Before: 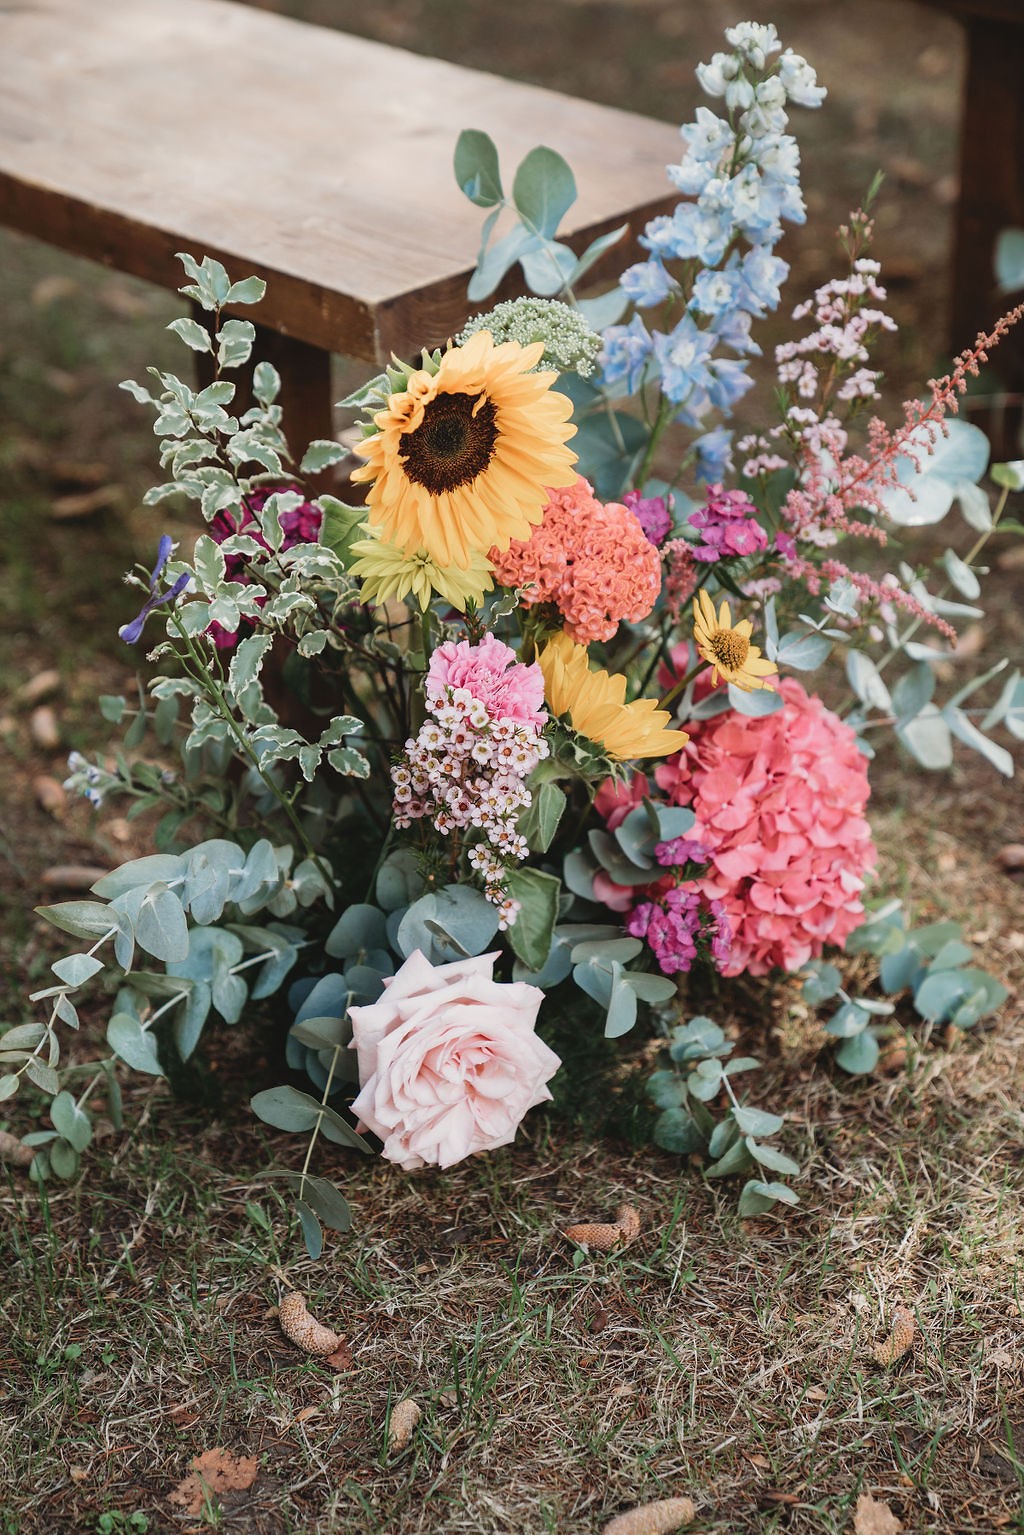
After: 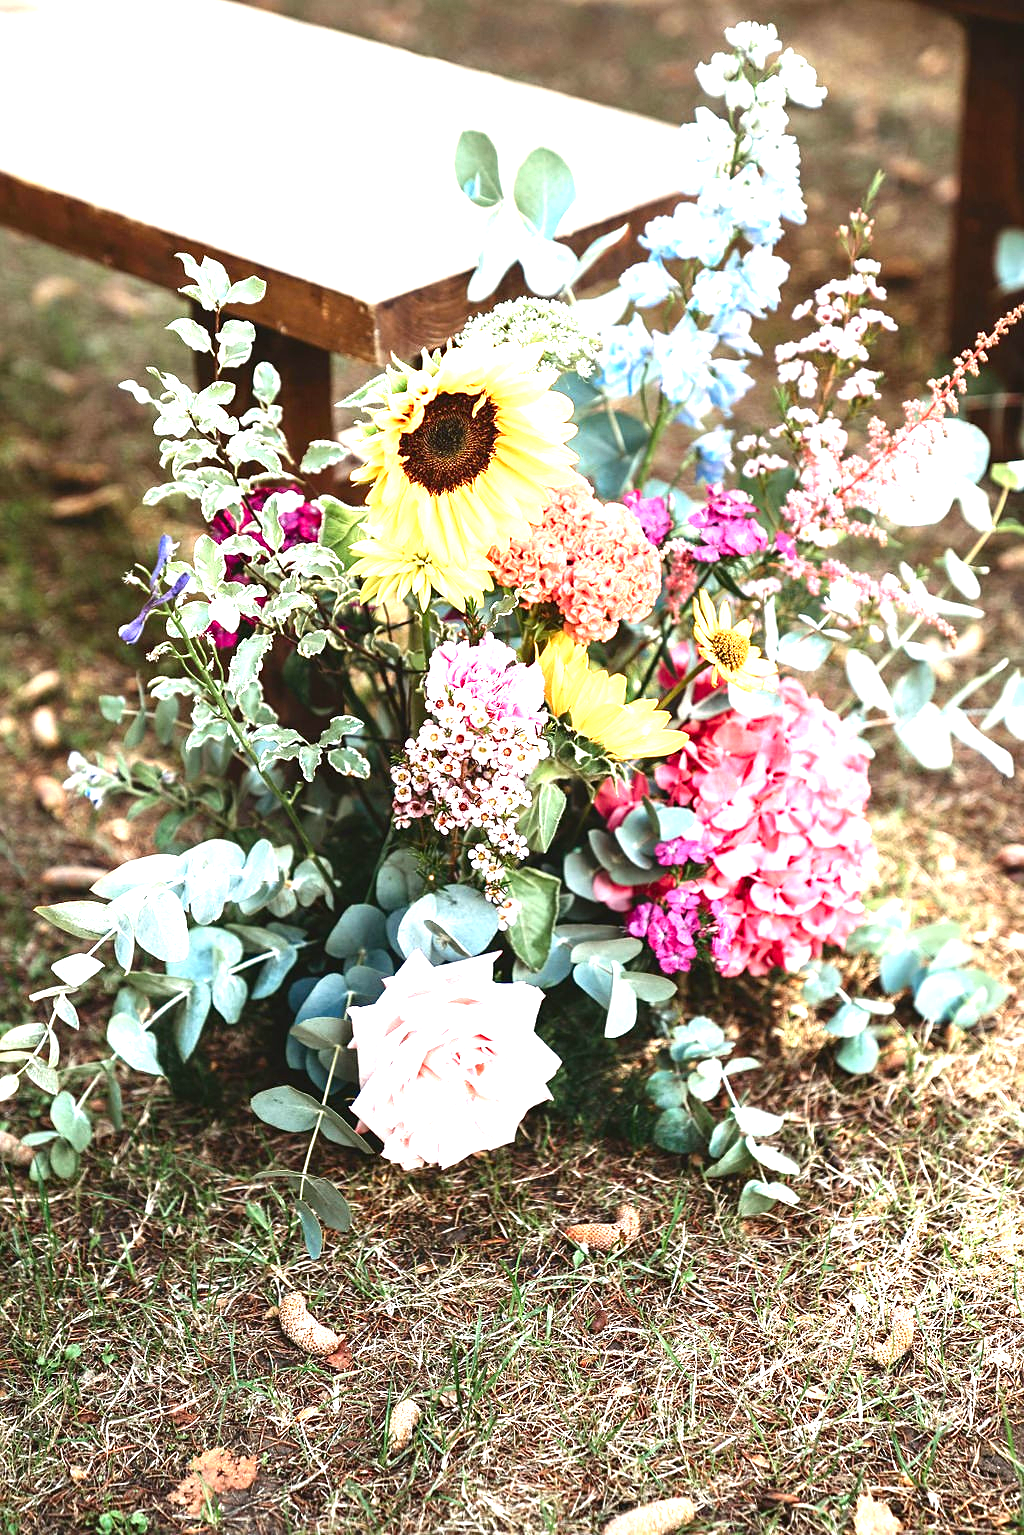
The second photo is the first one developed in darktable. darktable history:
sharpen: amount 0.2
contrast brightness saturation: contrast 0.07, brightness -0.14, saturation 0.11
exposure: black level correction 0.001, exposure 1.735 EV, compensate highlight preservation false
